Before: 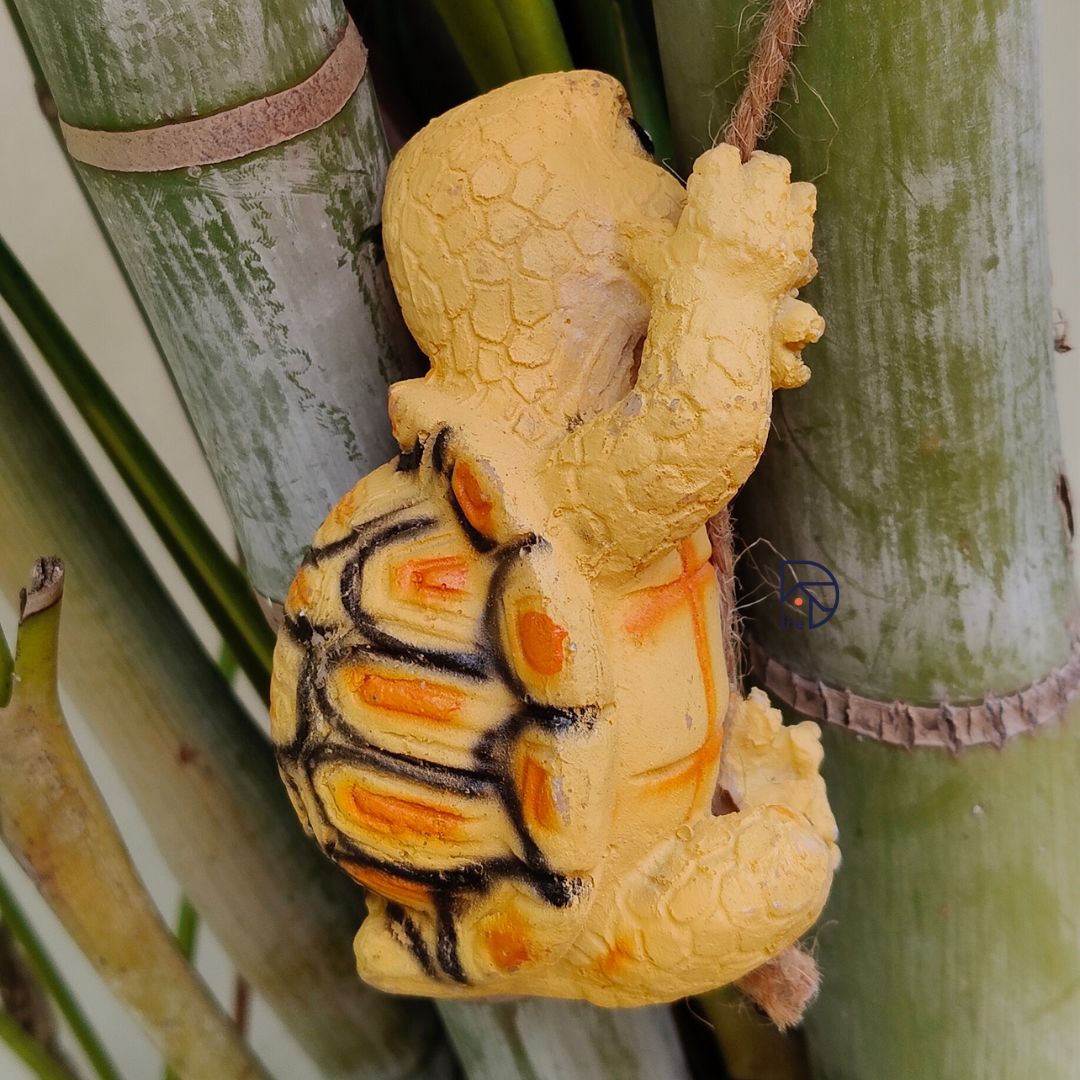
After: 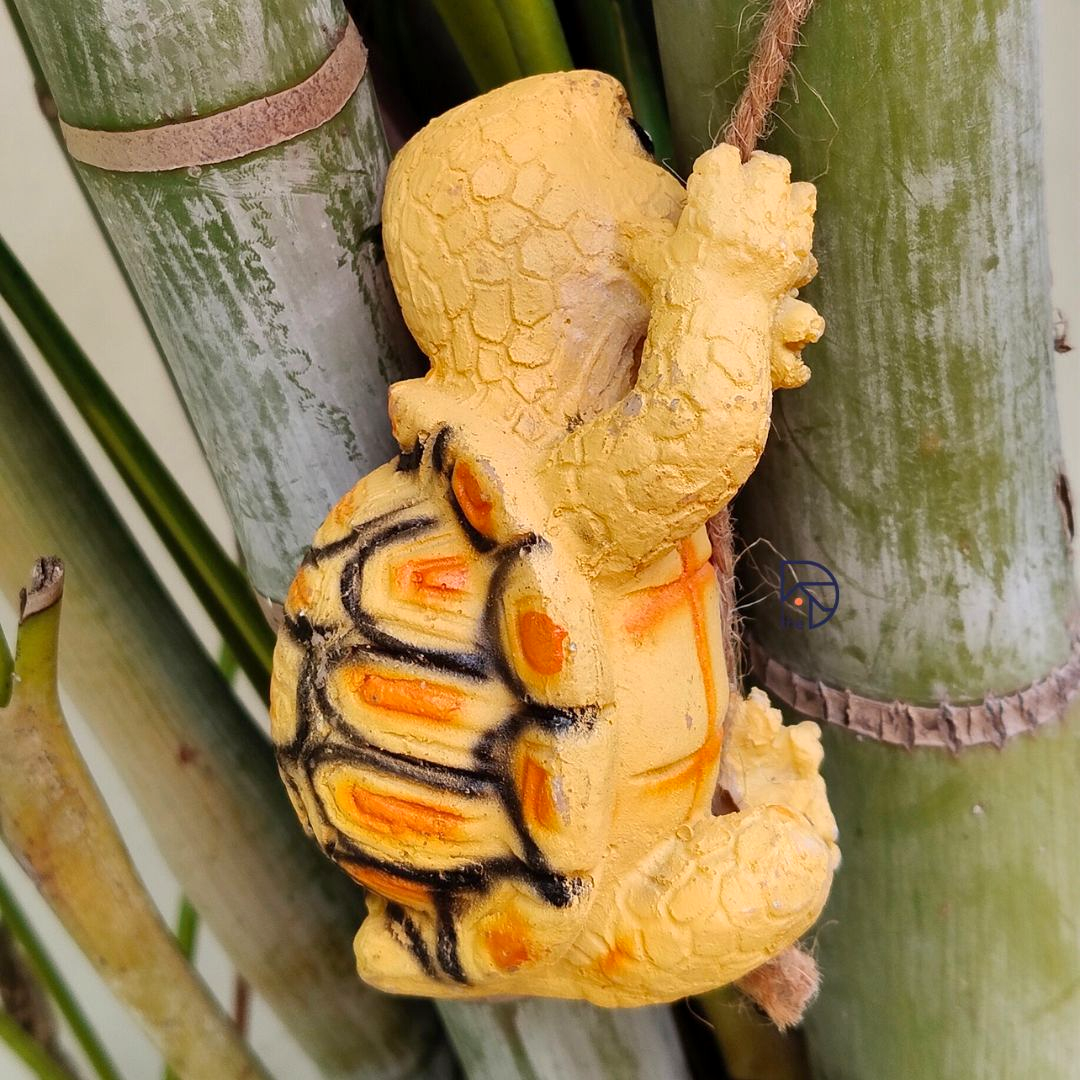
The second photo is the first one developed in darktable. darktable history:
shadows and highlights: shadows 5.49, soften with gaussian
exposure: black level correction 0.001, exposure 0.499 EV, compensate highlight preservation false
